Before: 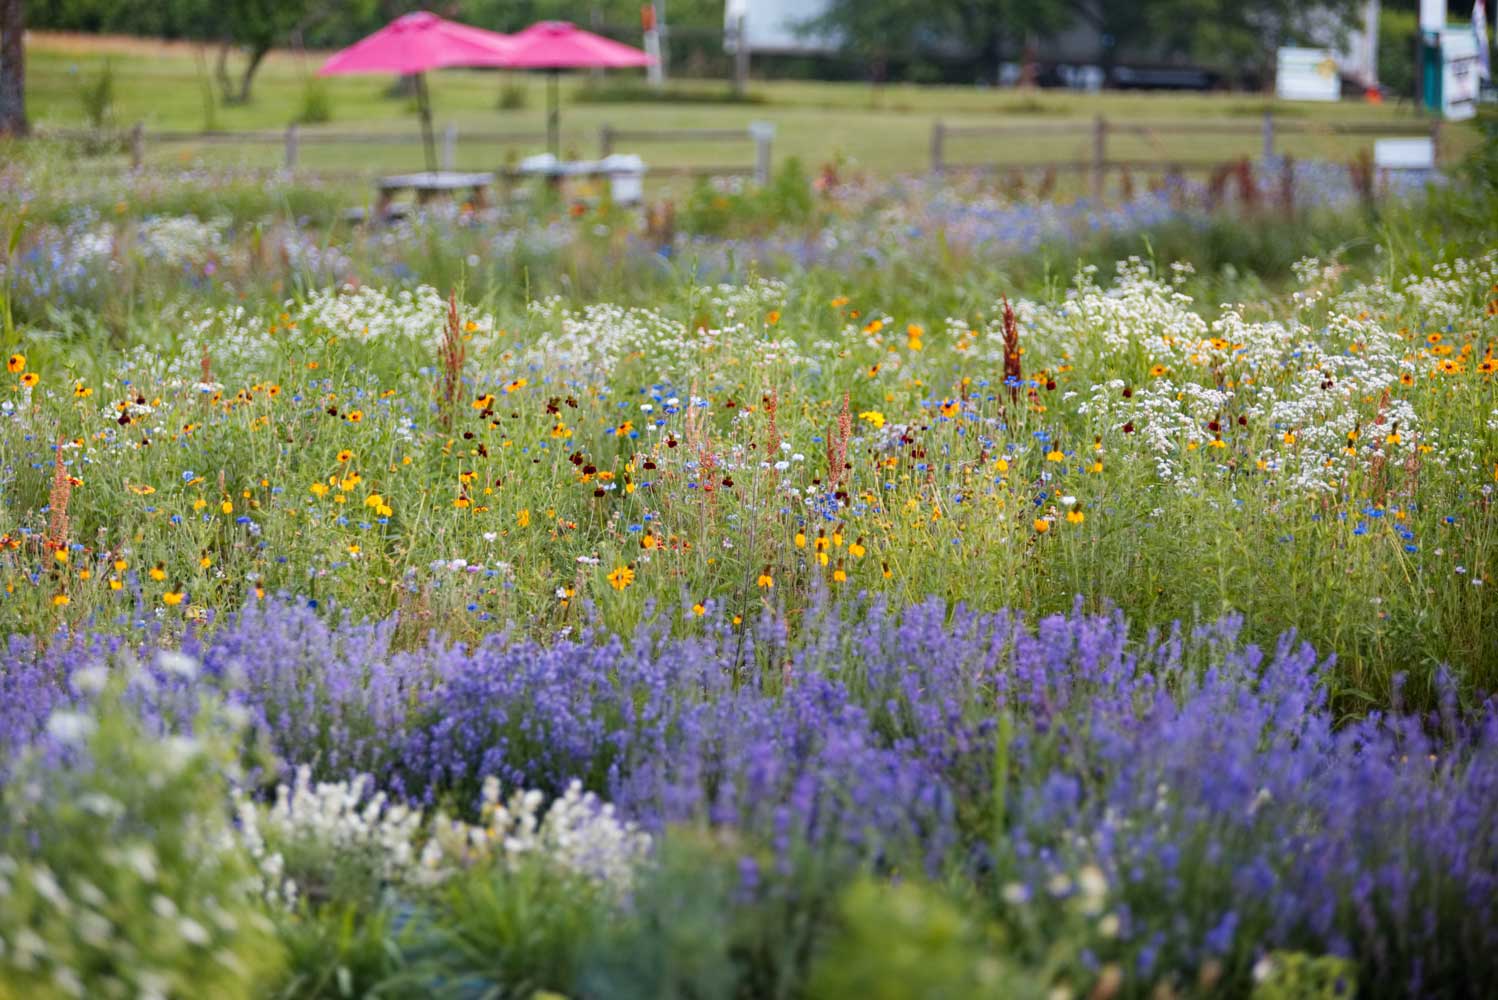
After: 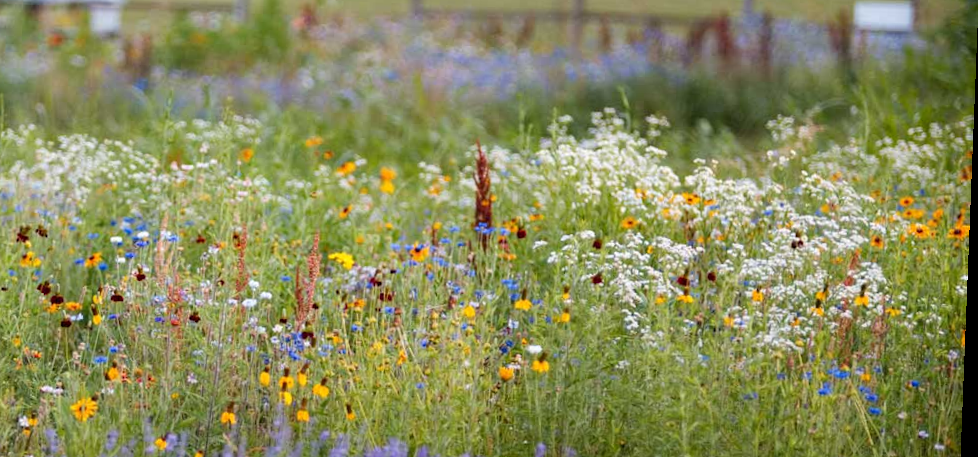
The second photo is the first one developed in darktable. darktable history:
rotate and perspective: rotation 2.27°, automatic cropping off
crop: left 36.005%, top 18.293%, right 0.31%, bottom 38.444%
